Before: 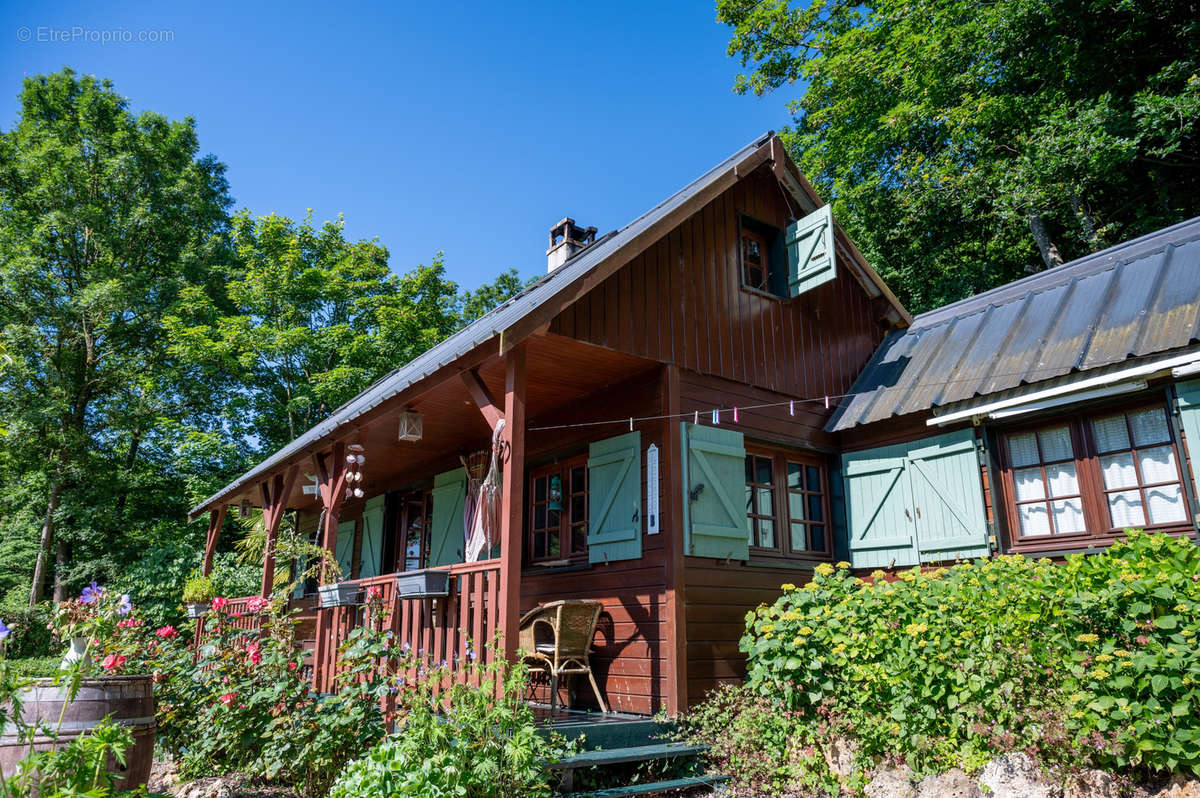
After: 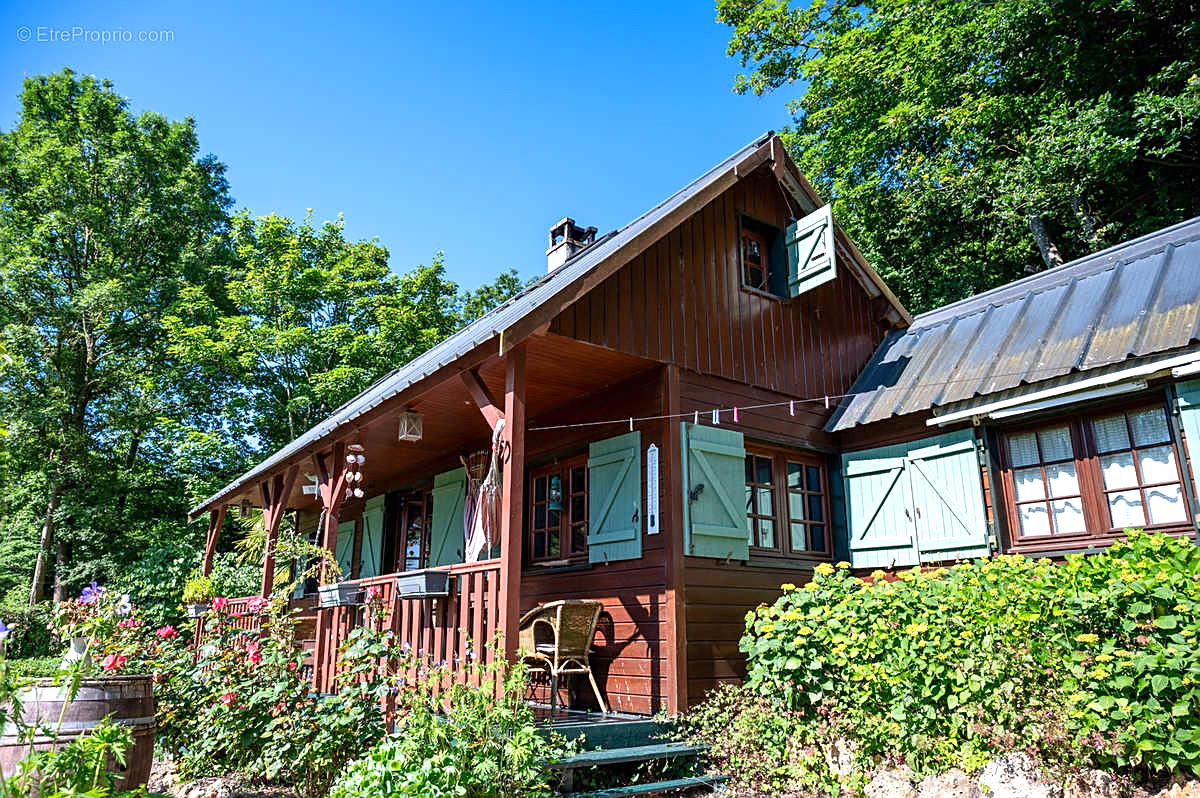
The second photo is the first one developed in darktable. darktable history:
contrast brightness saturation: contrast 0.082, saturation 0.023
exposure: black level correction 0, exposure 0.5 EV, compensate highlight preservation false
sharpen: amount 0.494
